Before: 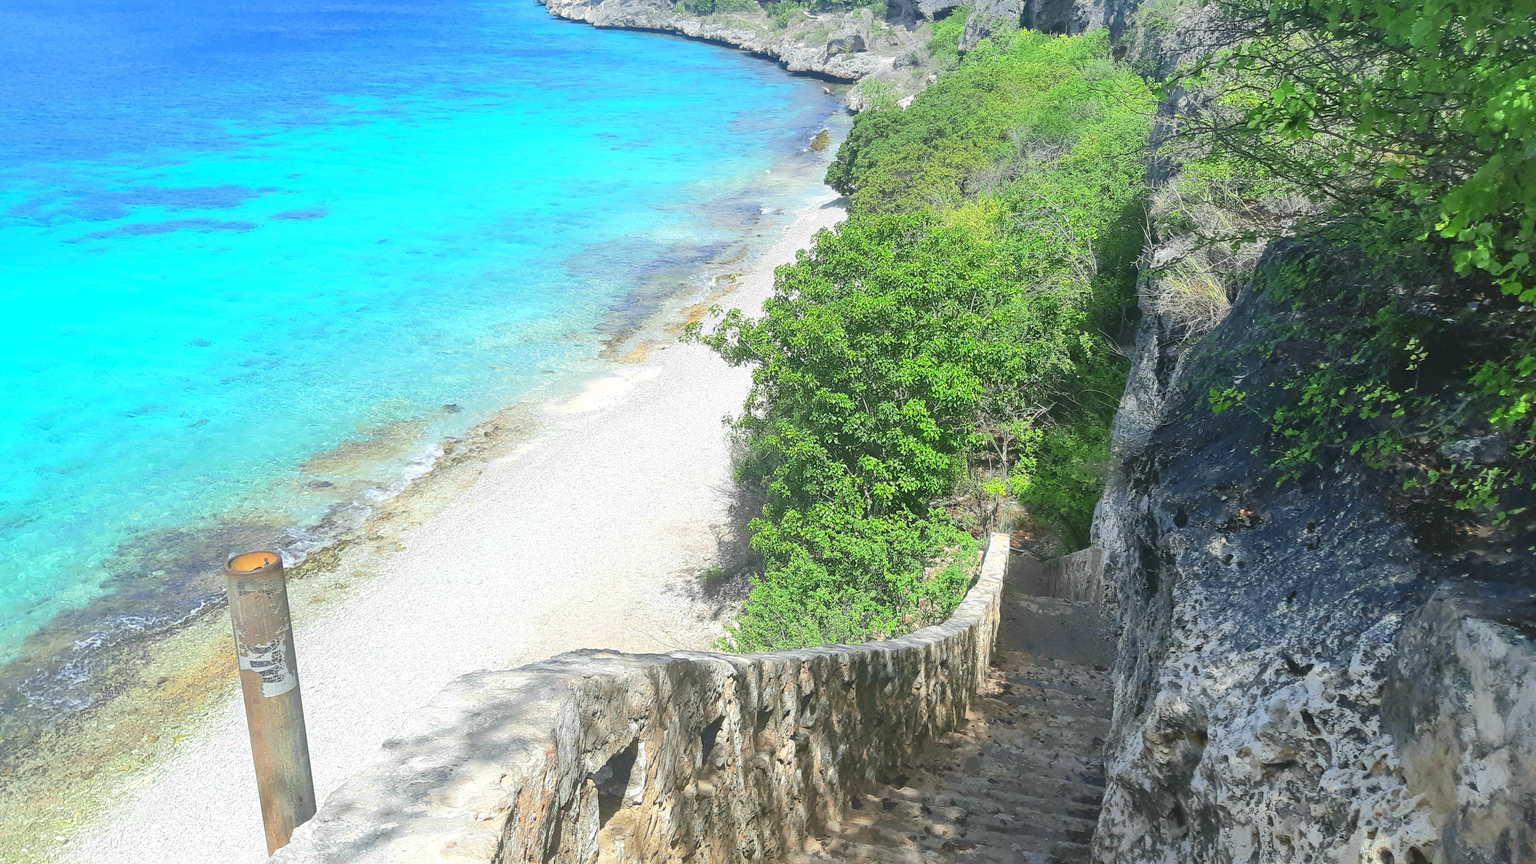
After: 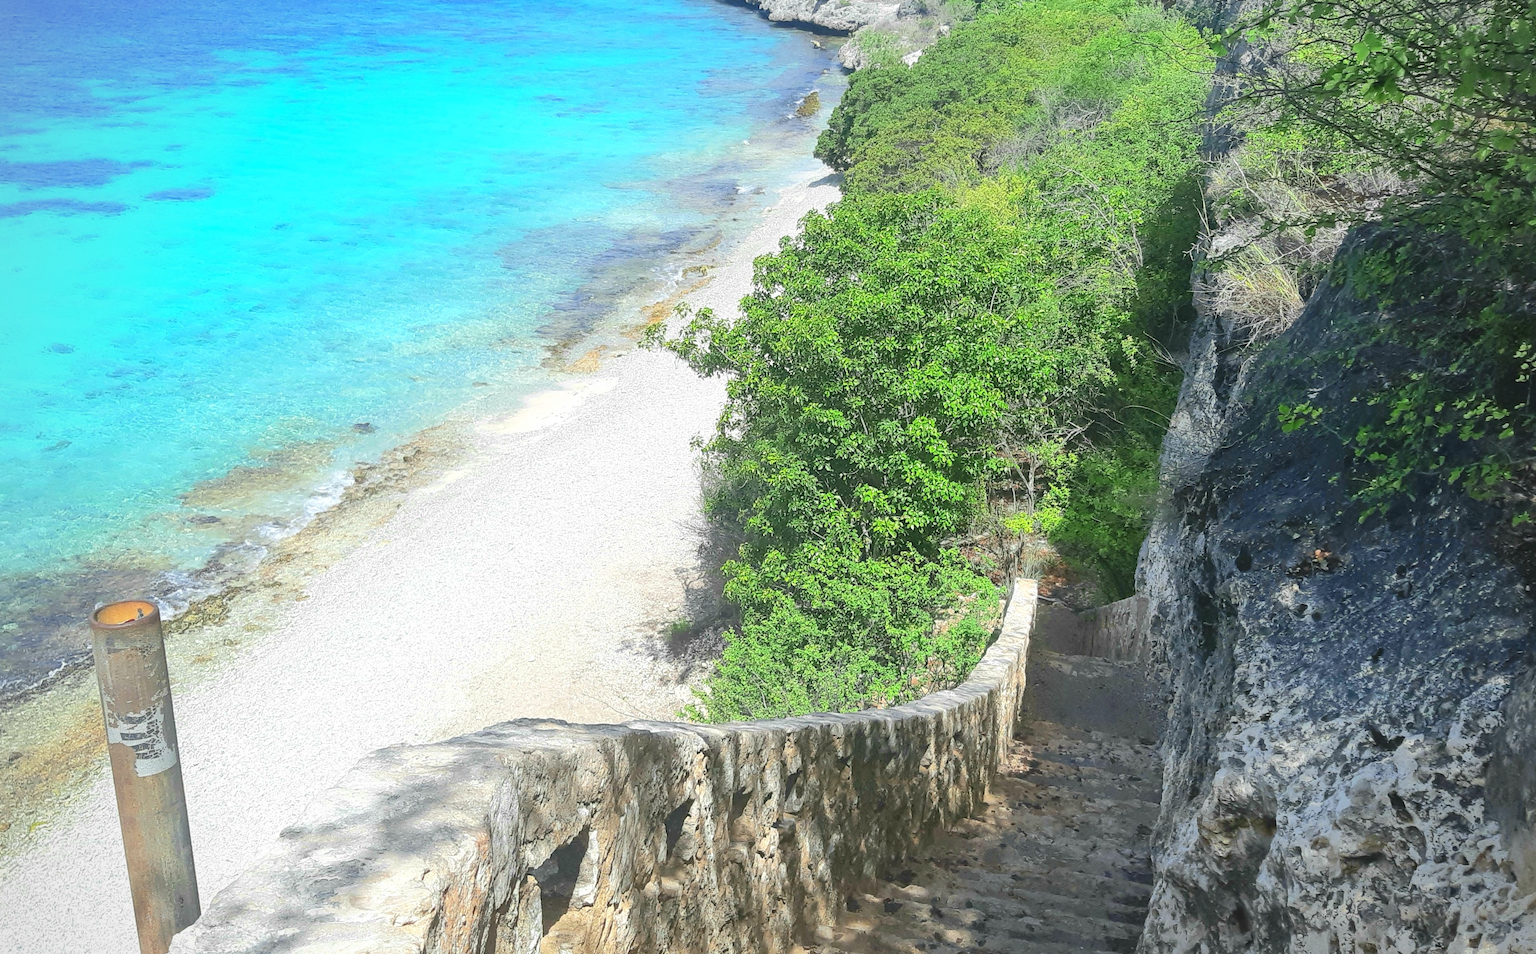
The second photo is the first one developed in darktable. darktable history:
crop: left 9.807%, top 6.259%, right 7.334%, bottom 2.177%
vignetting: fall-off radius 81.94%
